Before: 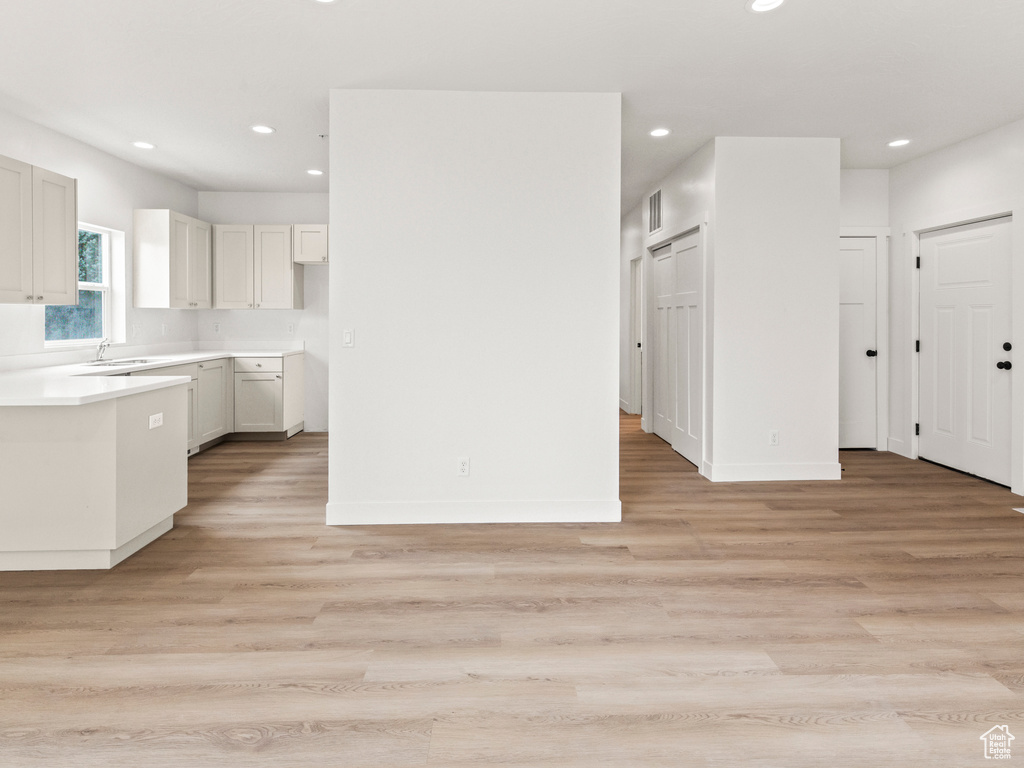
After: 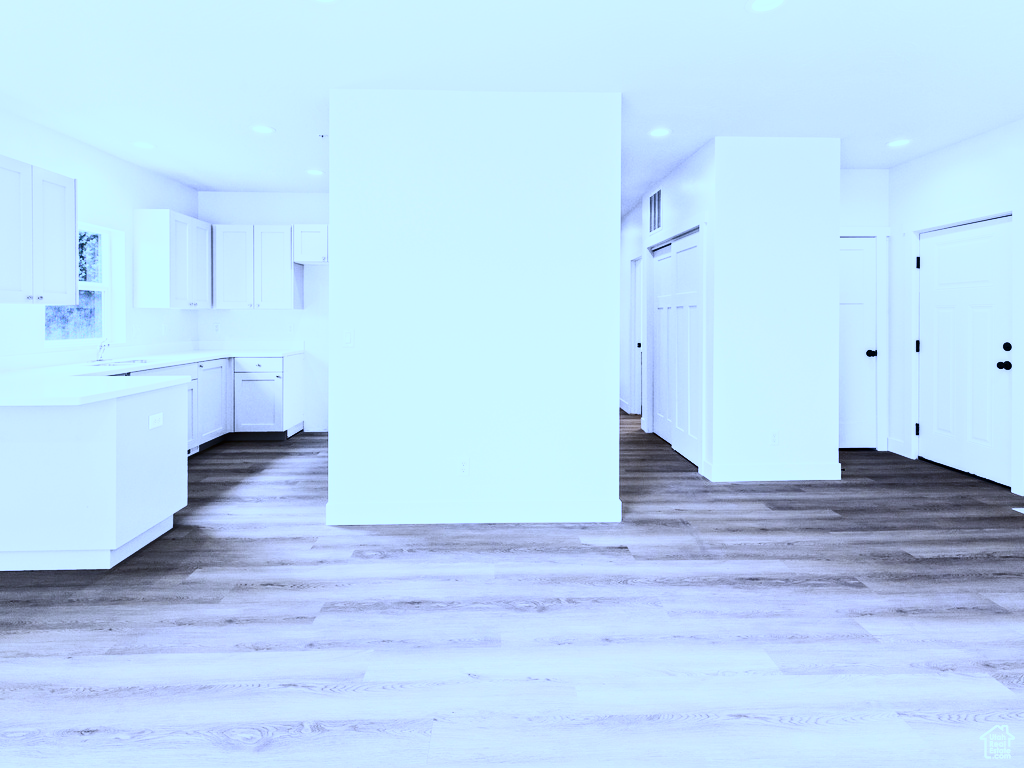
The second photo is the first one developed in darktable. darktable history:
contrast brightness saturation: contrast 0.5, saturation -0.1
white balance: red 0.766, blue 1.537
